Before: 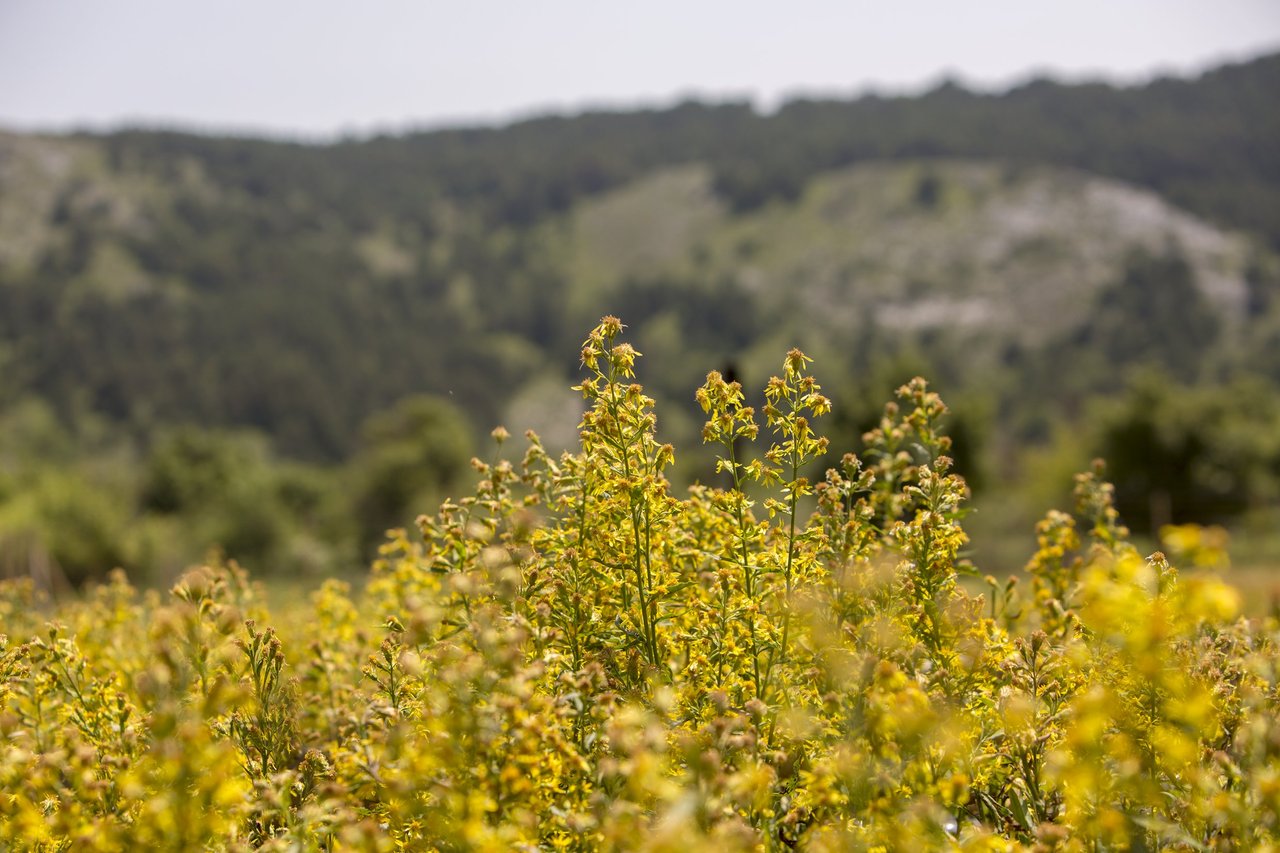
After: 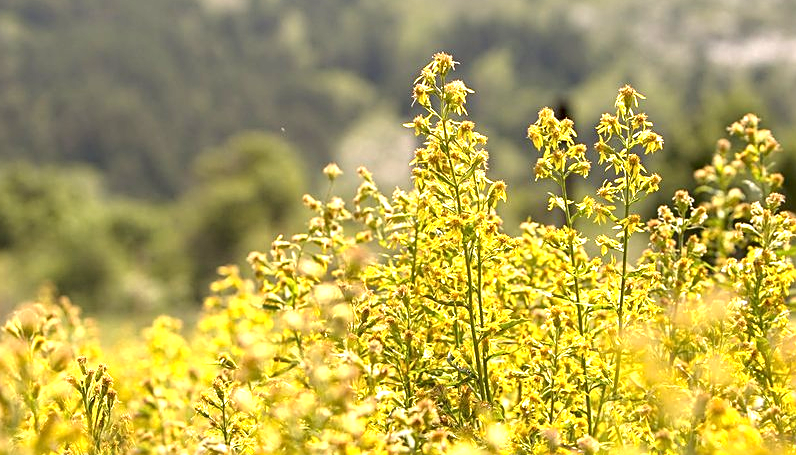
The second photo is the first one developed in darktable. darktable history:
crop: left 13.191%, top 30.949%, right 24.588%, bottom 15.708%
exposure: black level correction 0, exposure 1.199 EV, compensate highlight preservation false
sharpen: on, module defaults
